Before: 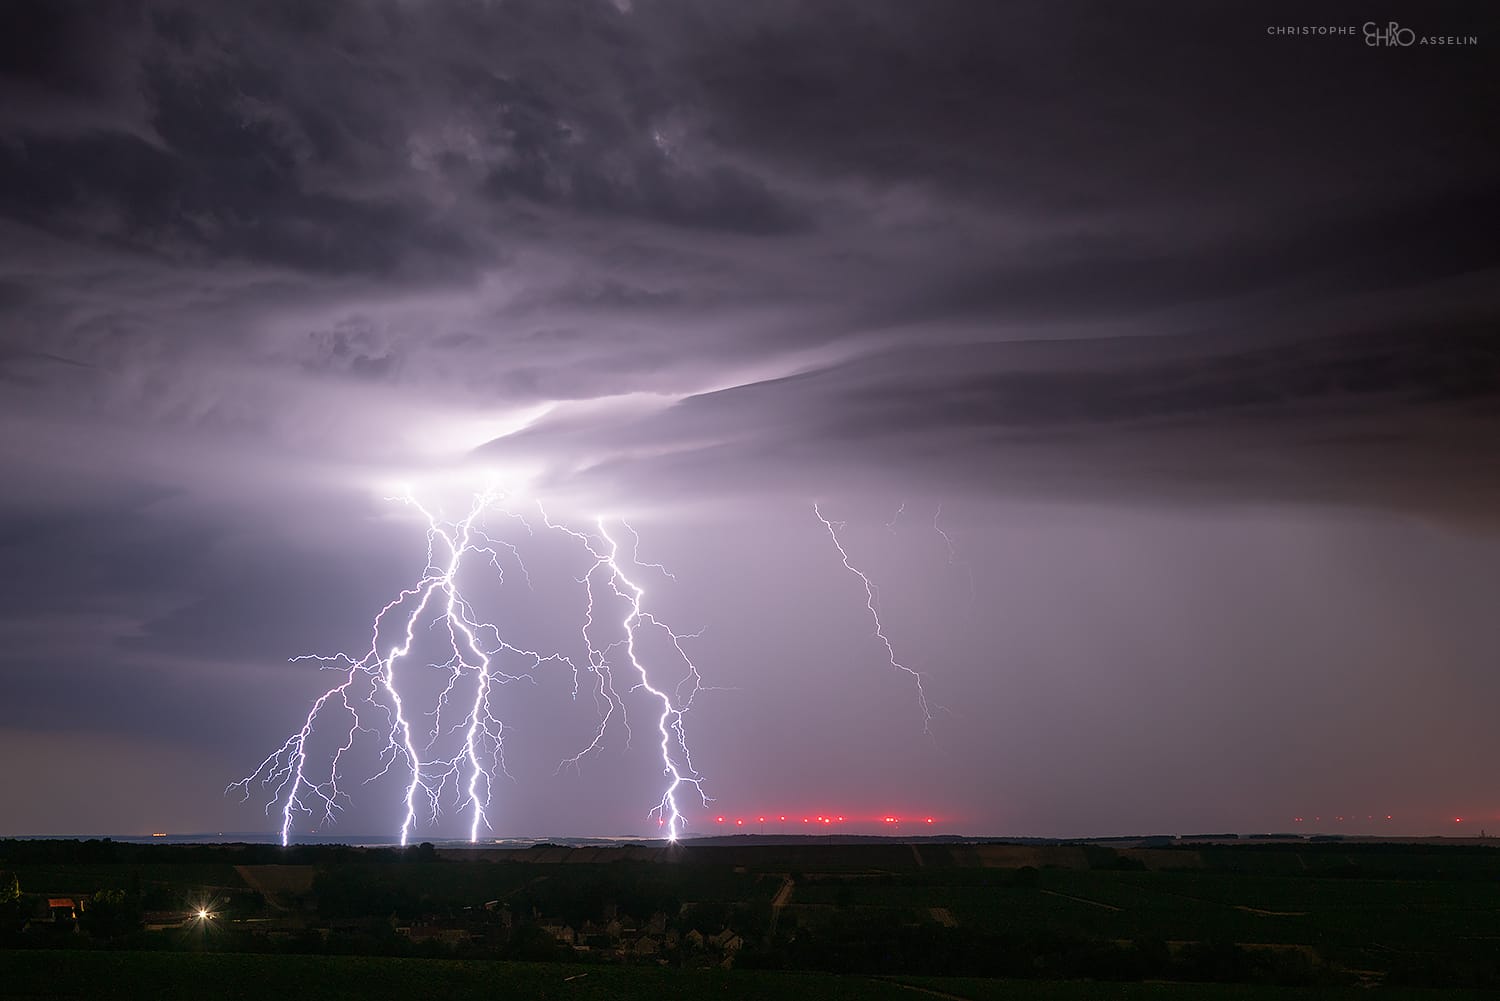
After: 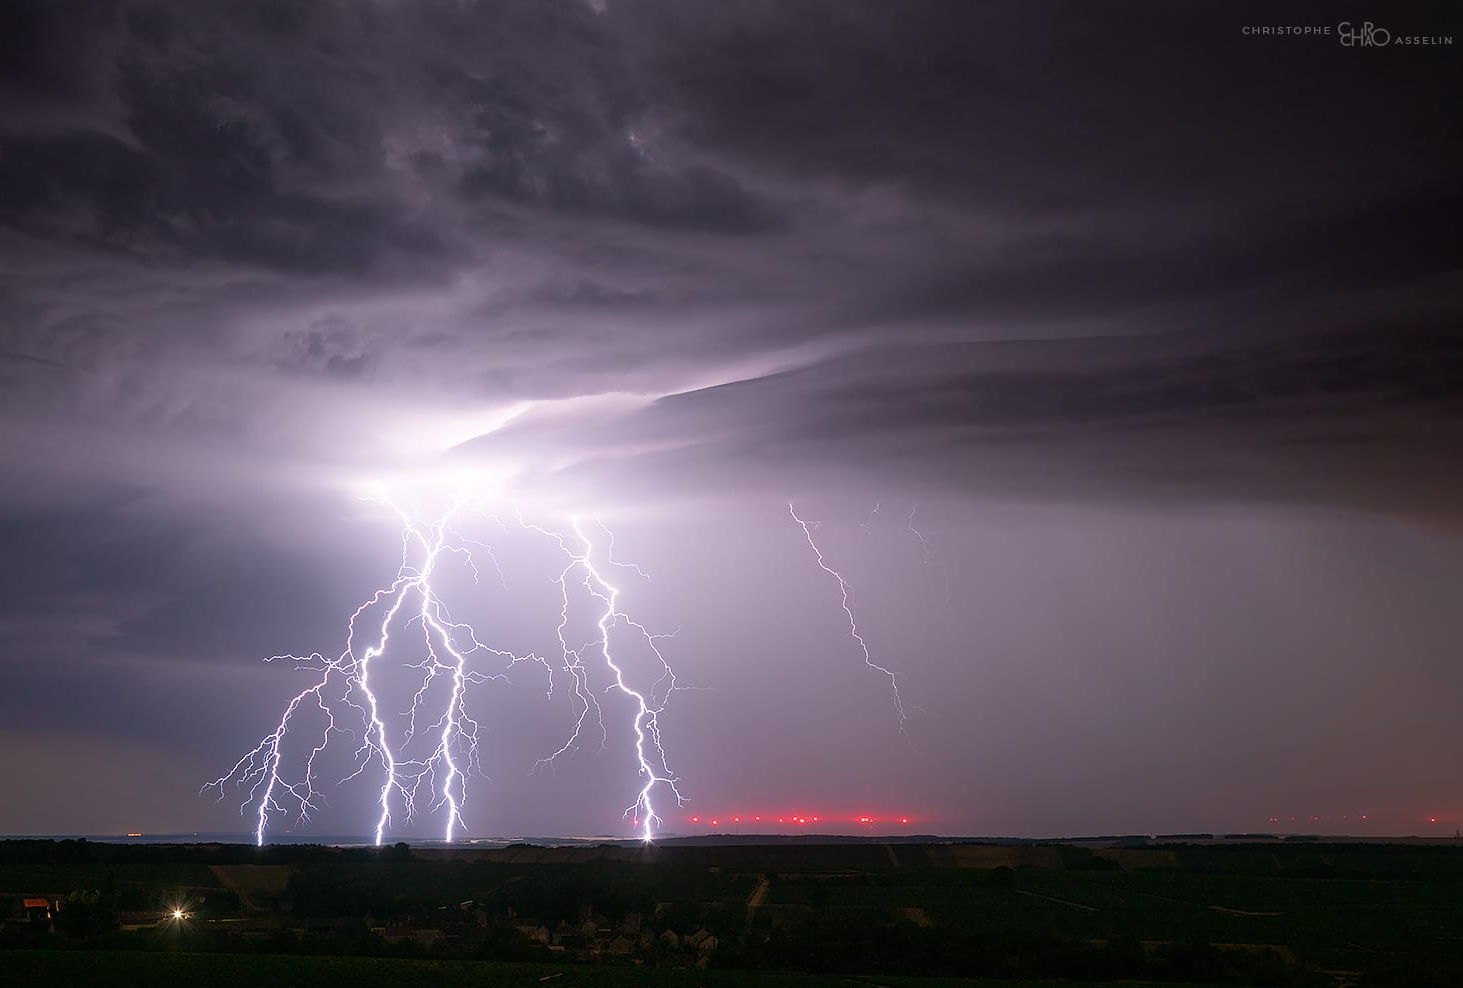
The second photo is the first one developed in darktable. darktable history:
shadows and highlights: shadows -21.3, highlights 100, soften with gaussian
crop and rotate: left 1.774%, right 0.633%, bottom 1.28%
